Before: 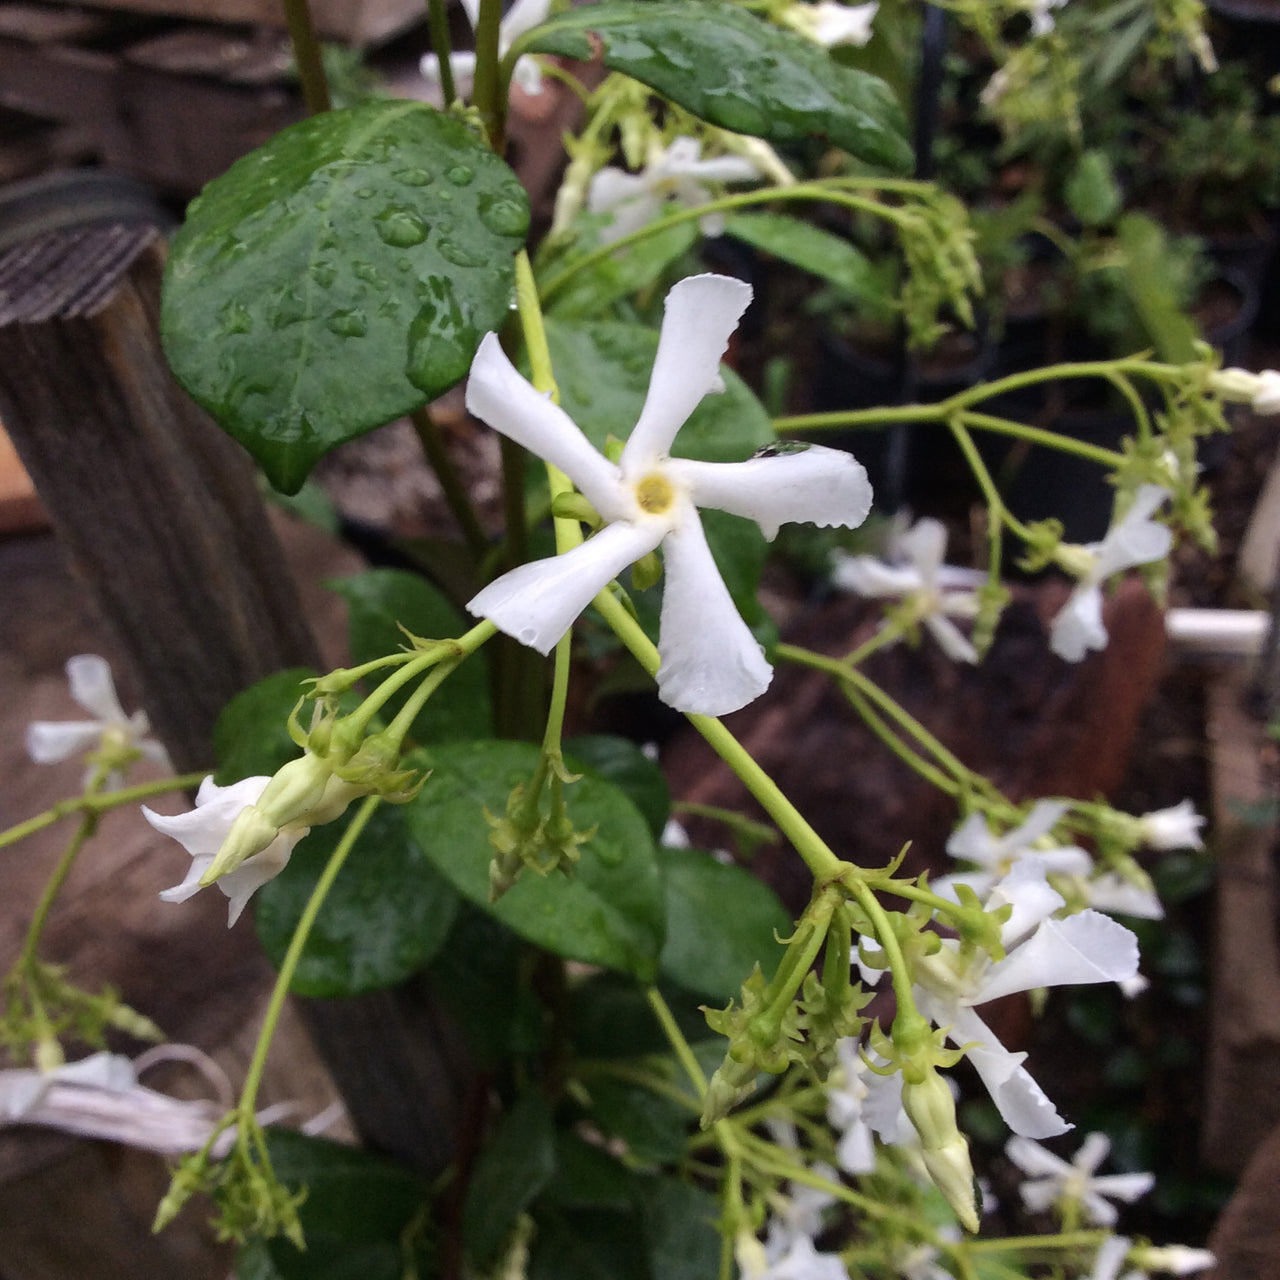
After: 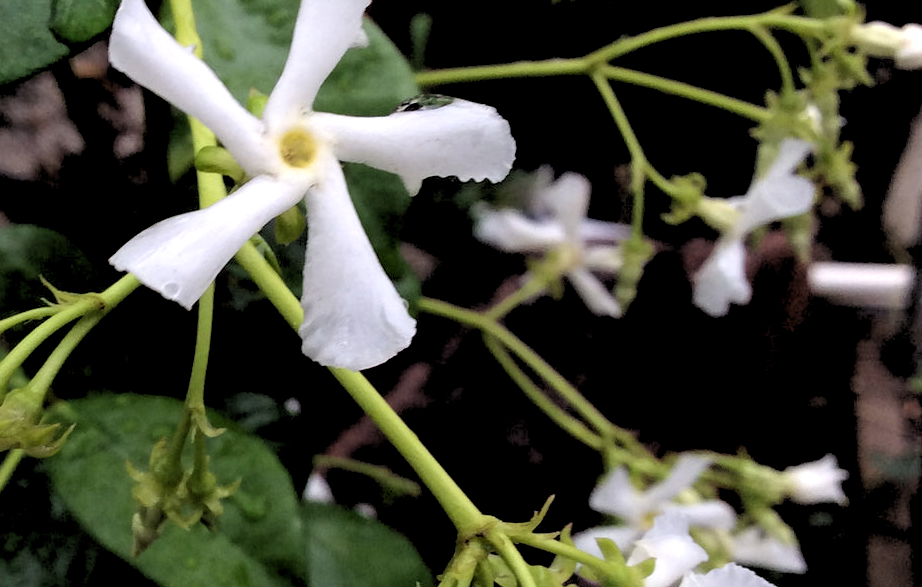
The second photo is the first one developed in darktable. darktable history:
crop and rotate: left 27.938%, top 27.046%, bottom 27.046%
rgb levels: levels [[0.034, 0.472, 0.904], [0, 0.5, 1], [0, 0.5, 1]]
